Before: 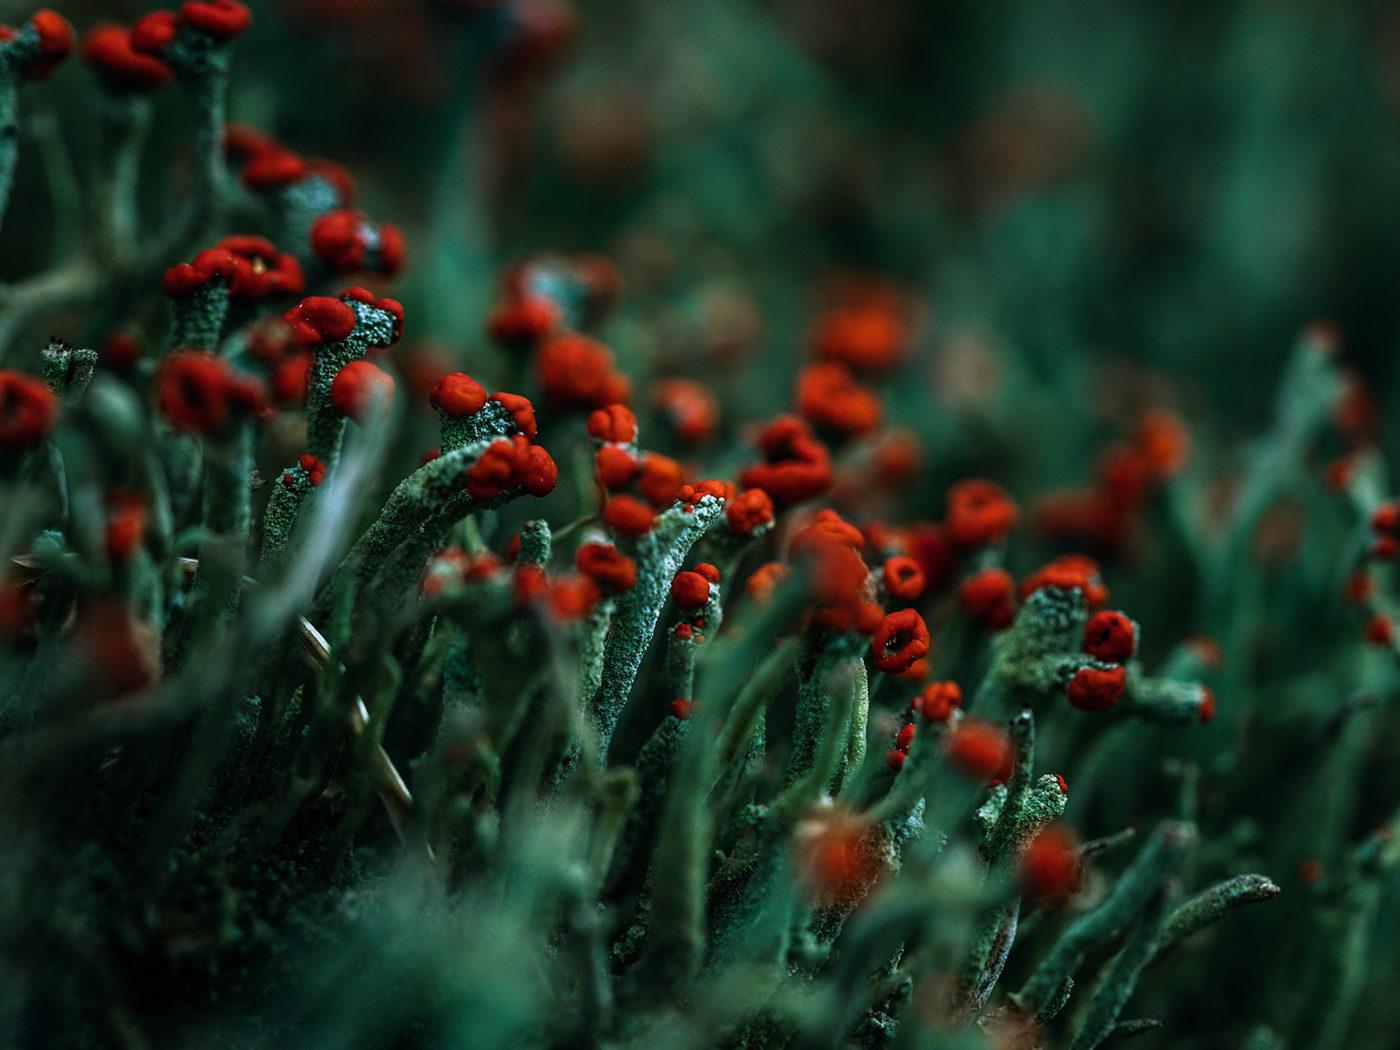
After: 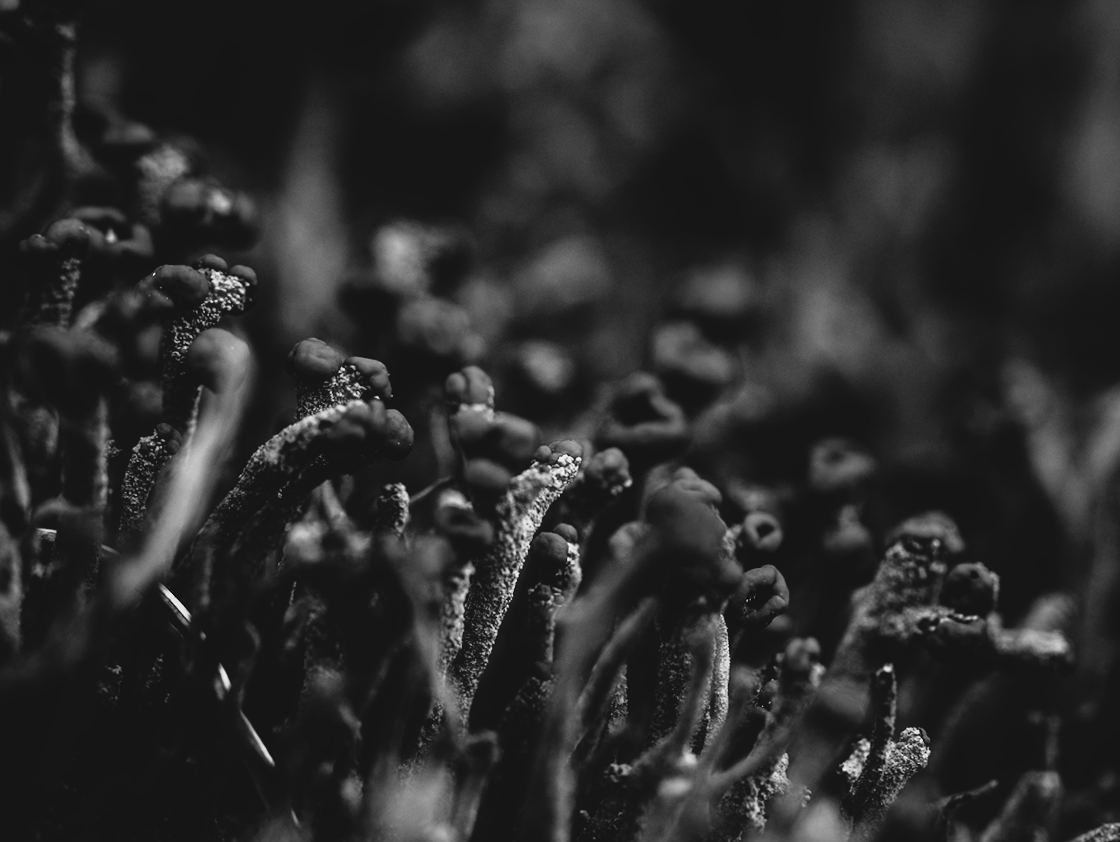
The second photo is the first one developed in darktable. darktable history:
crop and rotate: left 10.77%, top 5.1%, right 10.41%, bottom 16.76%
haze removal: strength -0.1, adaptive false
tone curve: curves: ch0 [(0, 0) (0.003, 0.068) (0.011, 0.068) (0.025, 0.068) (0.044, 0.068) (0.069, 0.072) (0.1, 0.072) (0.136, 0.077) (0.177, 0.095) (0.224, 0.126) (0.277, 0.2) (0.335, 0.3) (0.399, 0.407) (0.468, 0.52) (0.543, 0.624) (0.623, 0.721) (0.709, 0.811) (0.801, 0.88) (0.898, 0.942) (1, 1)], preserve colors none
monochrome: a 32, b 64, size 2.3, highlights 1
rotate and perspective: rotation -1.17°, automatic cropping off
